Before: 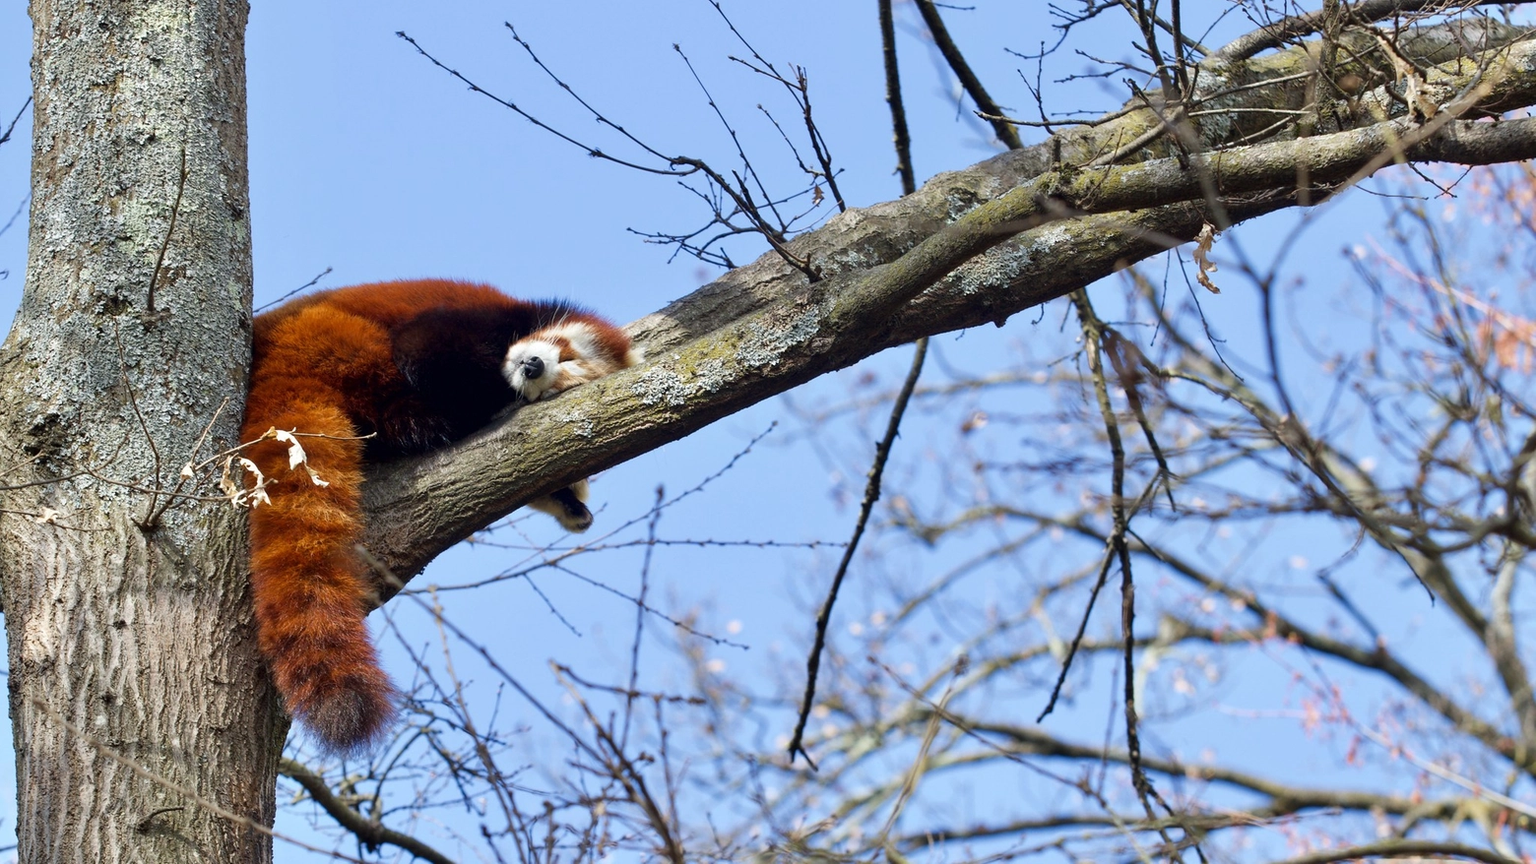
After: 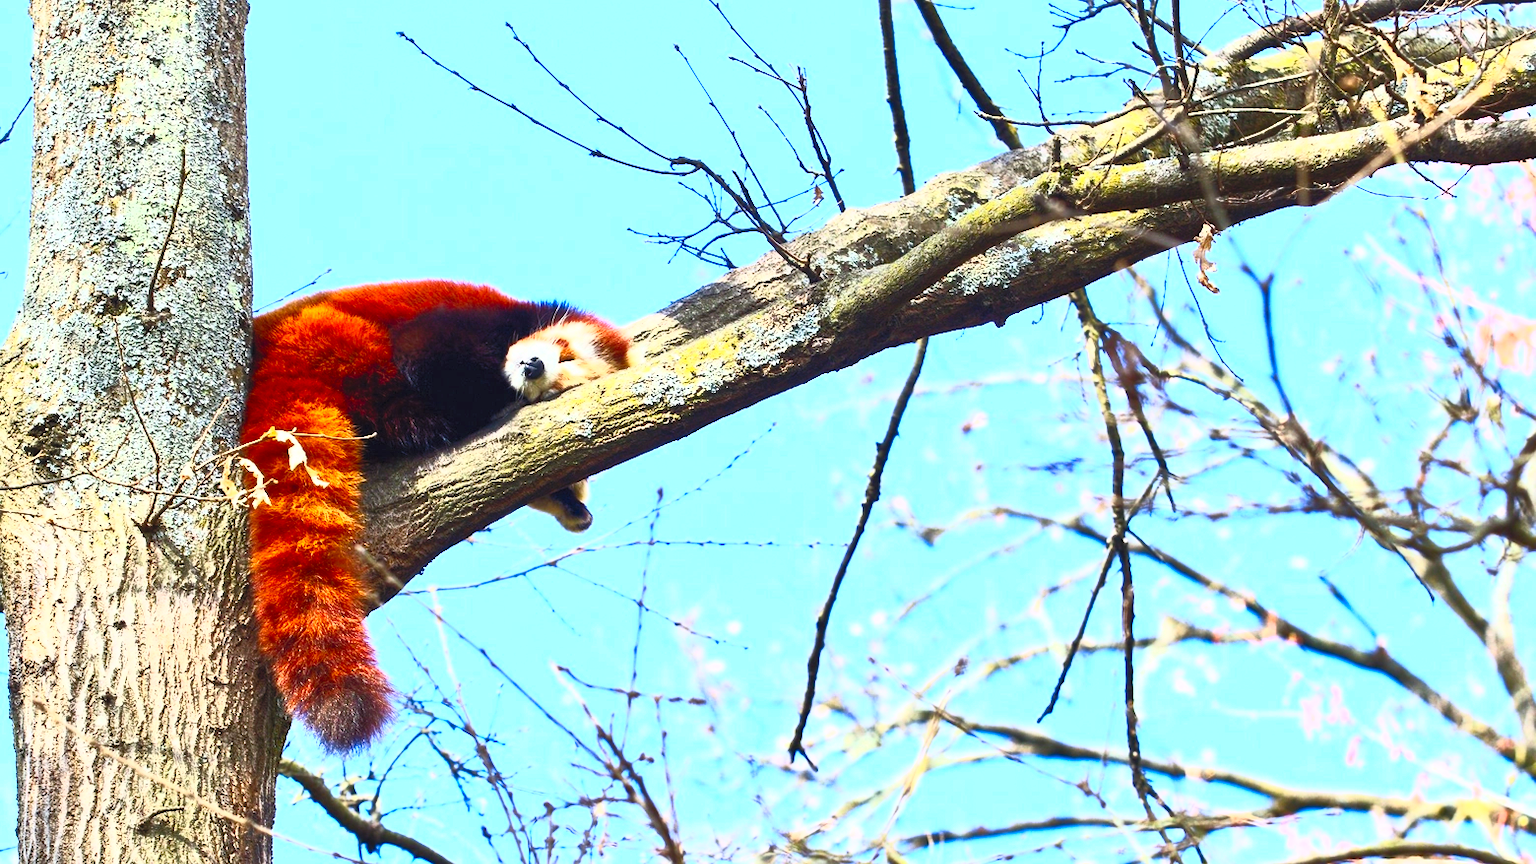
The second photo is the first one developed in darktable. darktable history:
contrast brightness saturation: contrast 0.986, brightness 0.99, saturation 0.981
